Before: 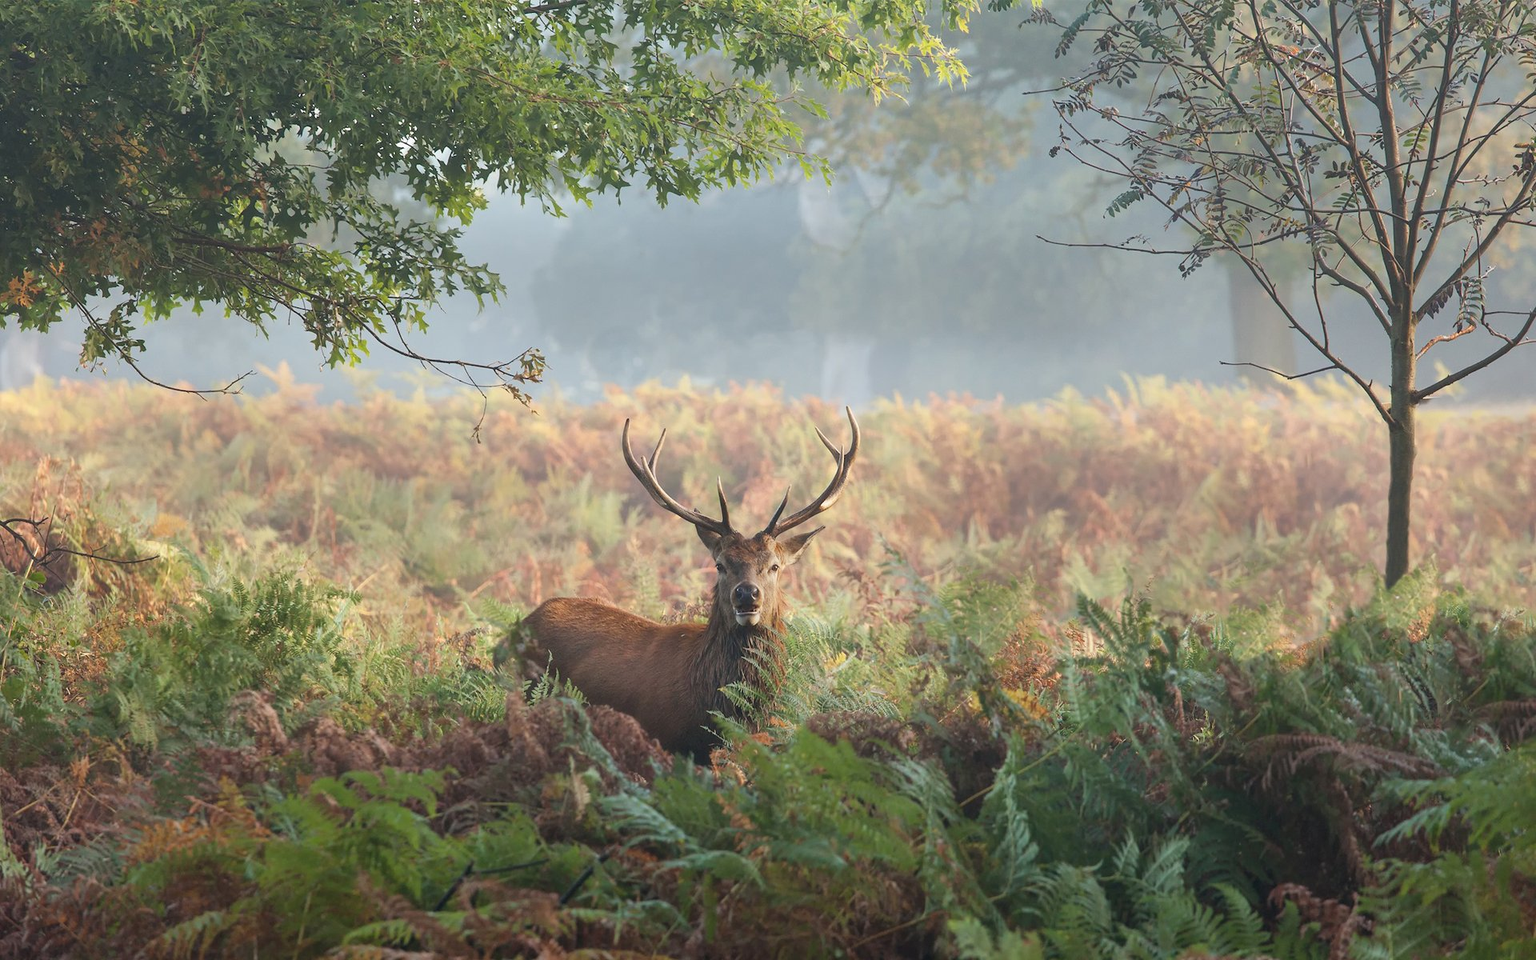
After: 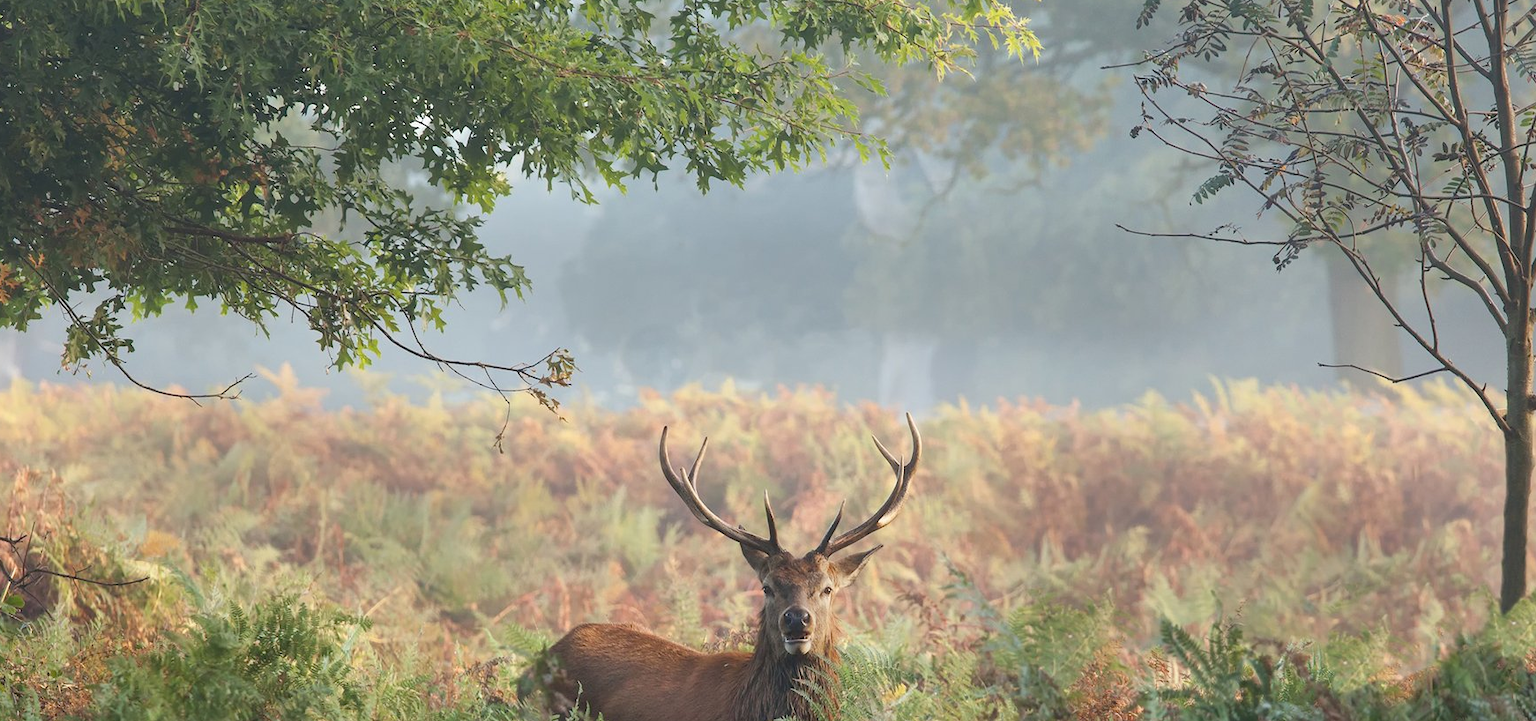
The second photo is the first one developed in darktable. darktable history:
crop: left 1.607%, top 3.371%, right 7.657%, bottom 28.43%
